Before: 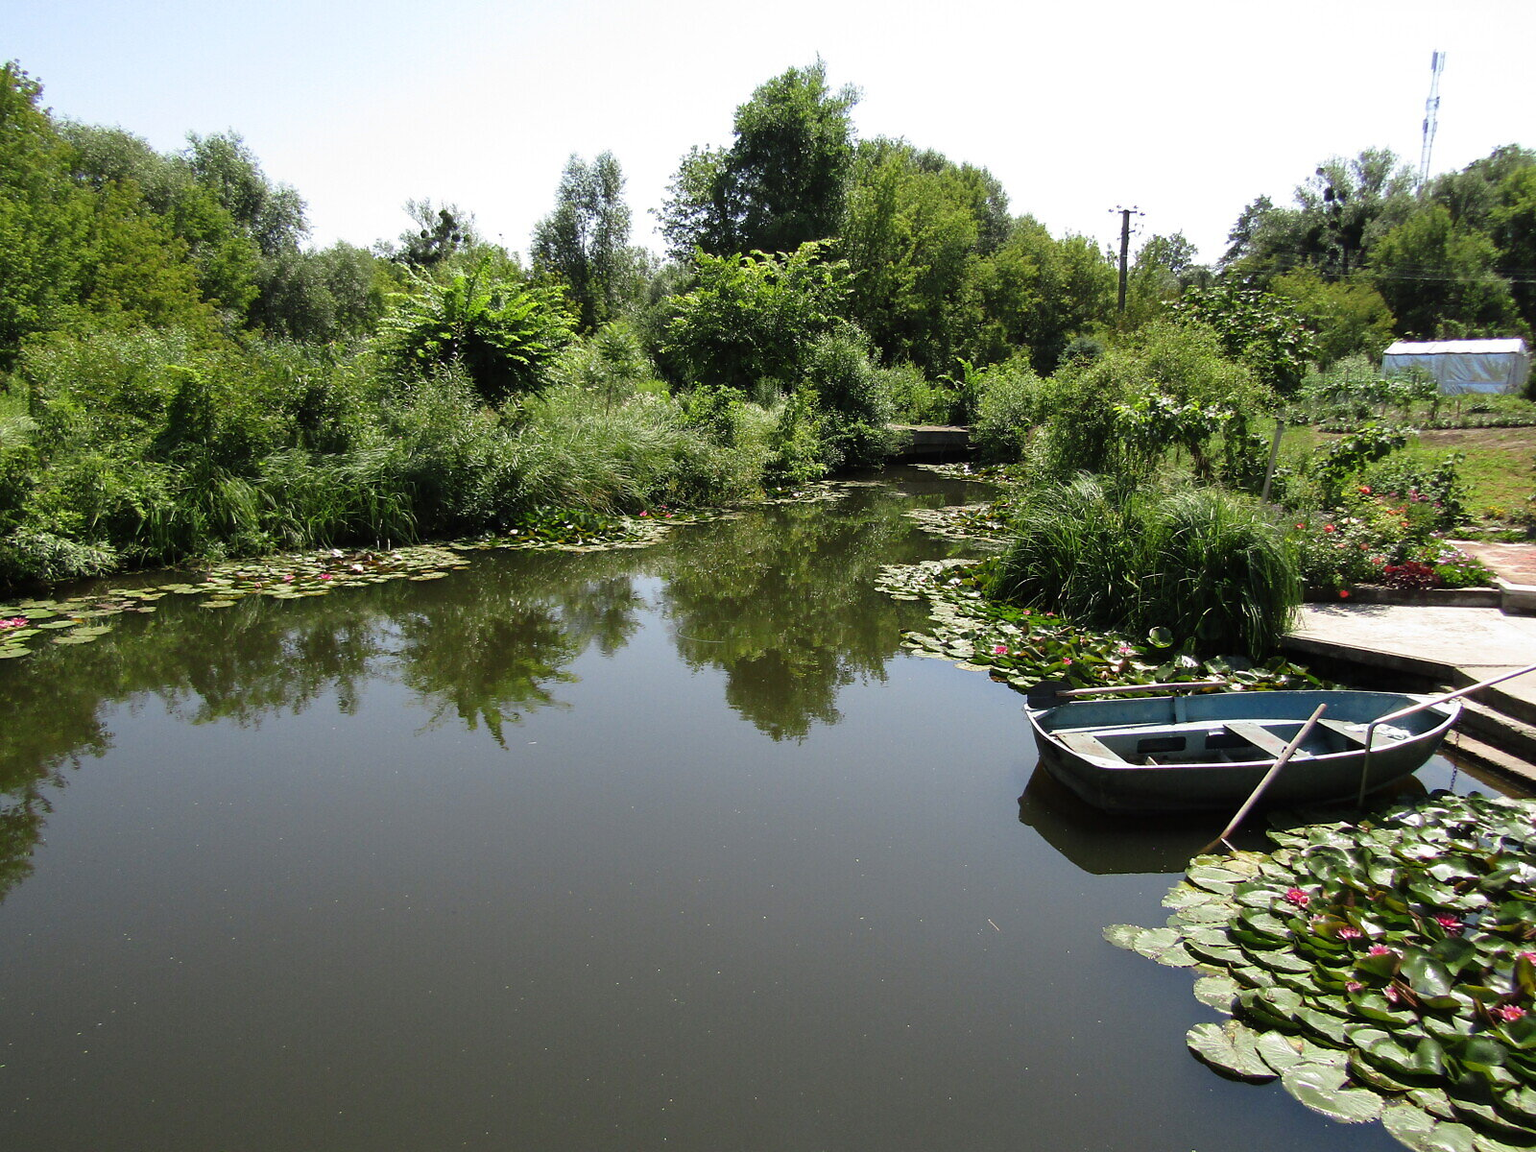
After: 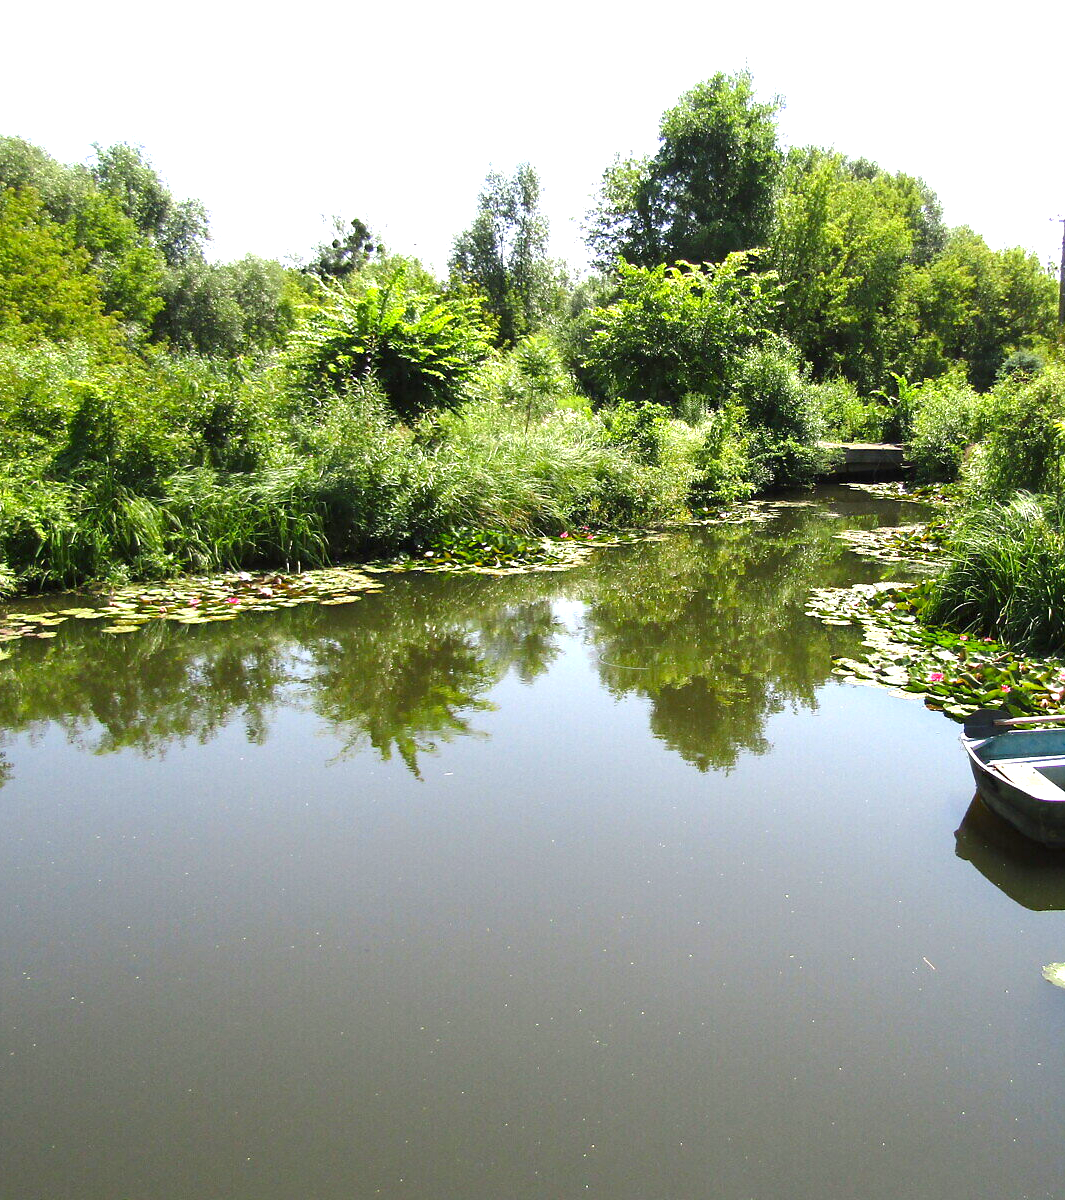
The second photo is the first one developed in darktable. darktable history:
exposure: exposure 1.136 EV, compensate highlight preservation false
color balance rgb: highlights gain › chroma 0.219%, highlights gain › hue 331.51°, linear chroma grading › shadows 15.495%, perceptual saturation grading › global saturation 0.261%, global vibrance 20%
crop and rotate: left 6.71%, right 26.704%
